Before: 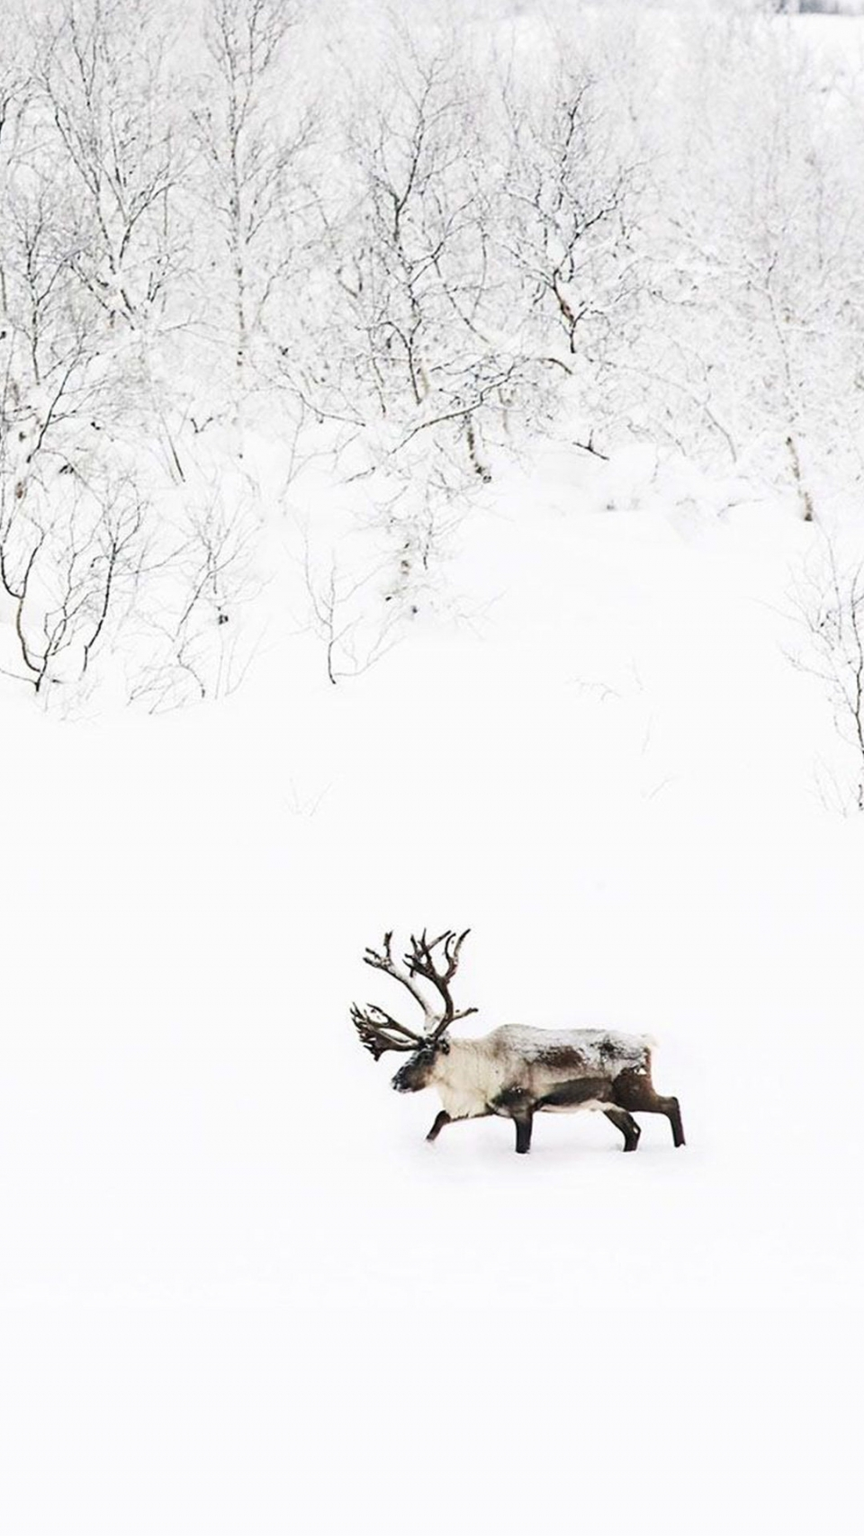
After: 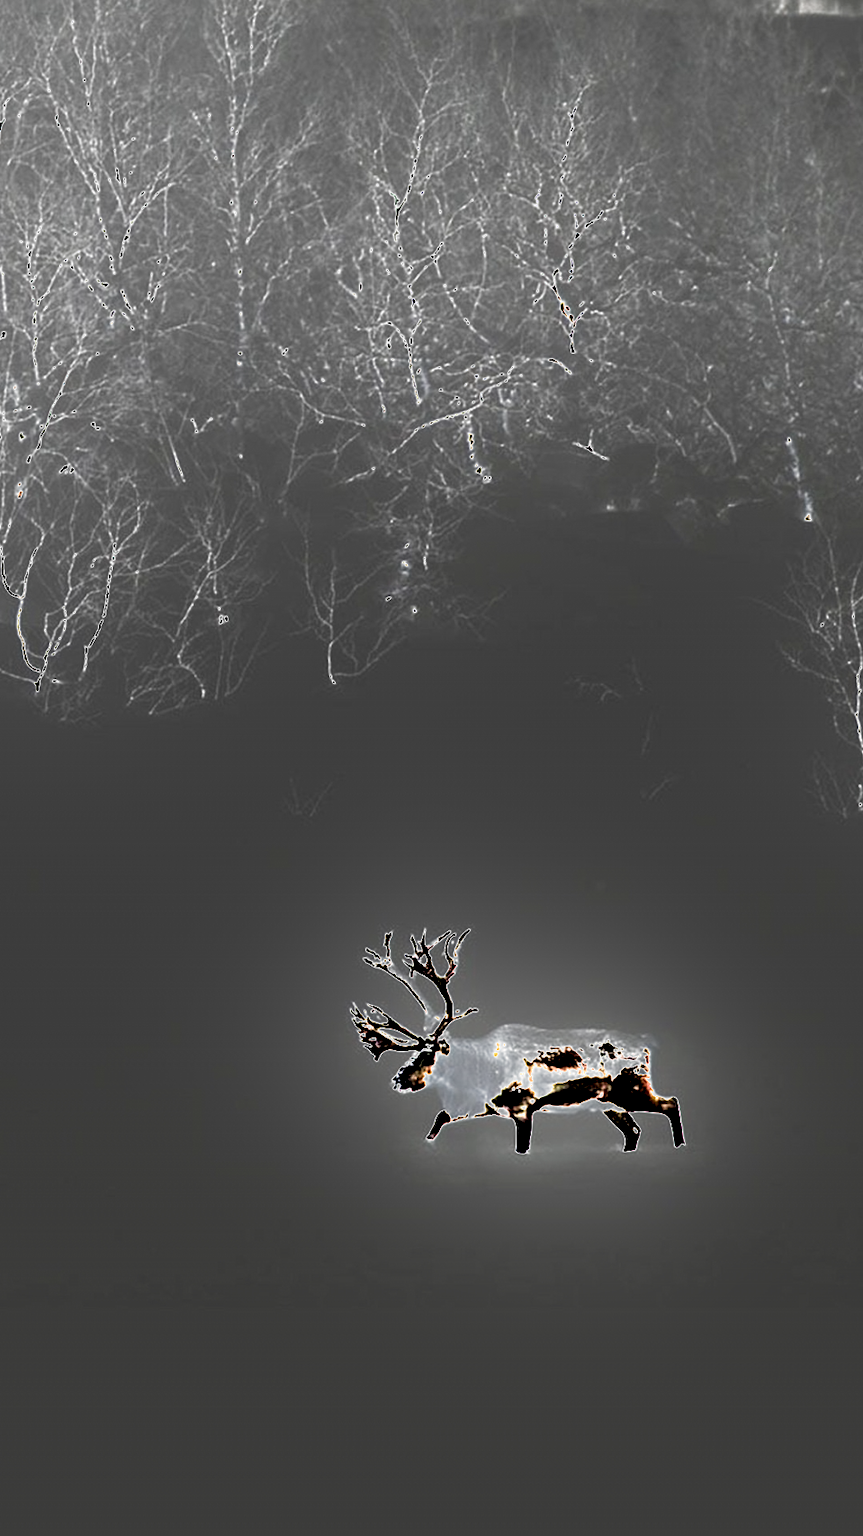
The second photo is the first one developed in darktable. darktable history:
exposure: black level correction 0.001, exposure 2.546 EV, compensate highlight preservation false
contrast brightness saturation: contrast 0.152, brightness 0.043
shadows and highlights: soften with gaussian
